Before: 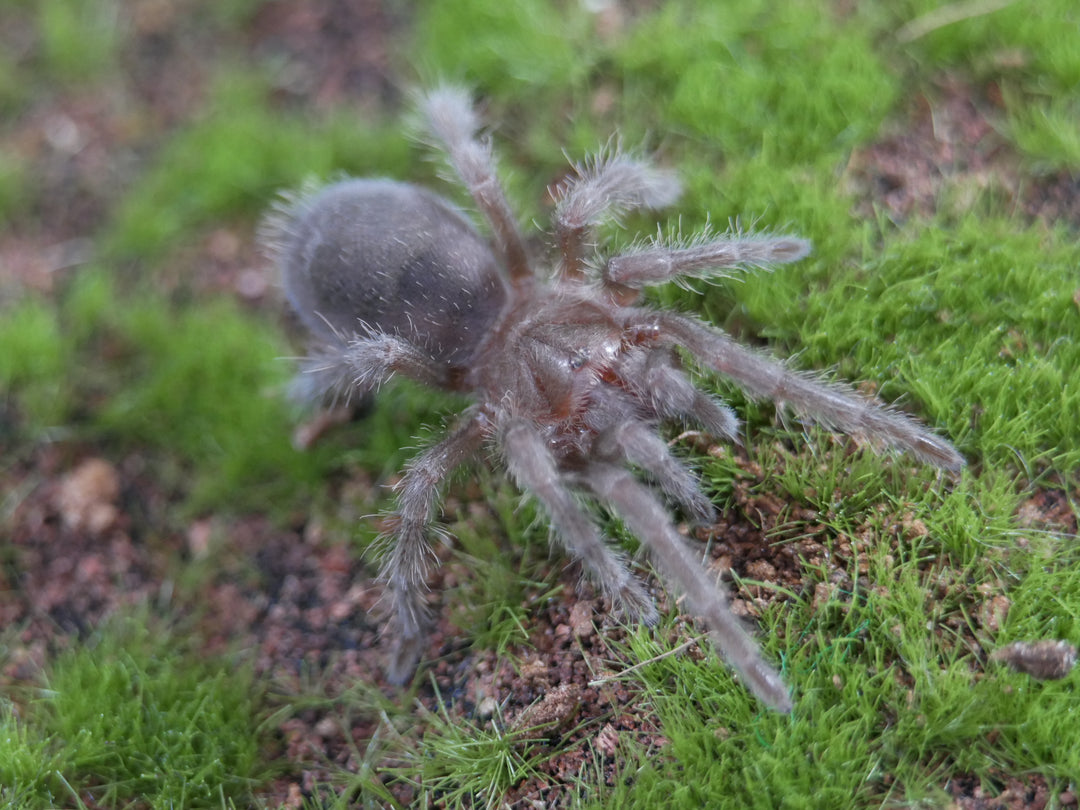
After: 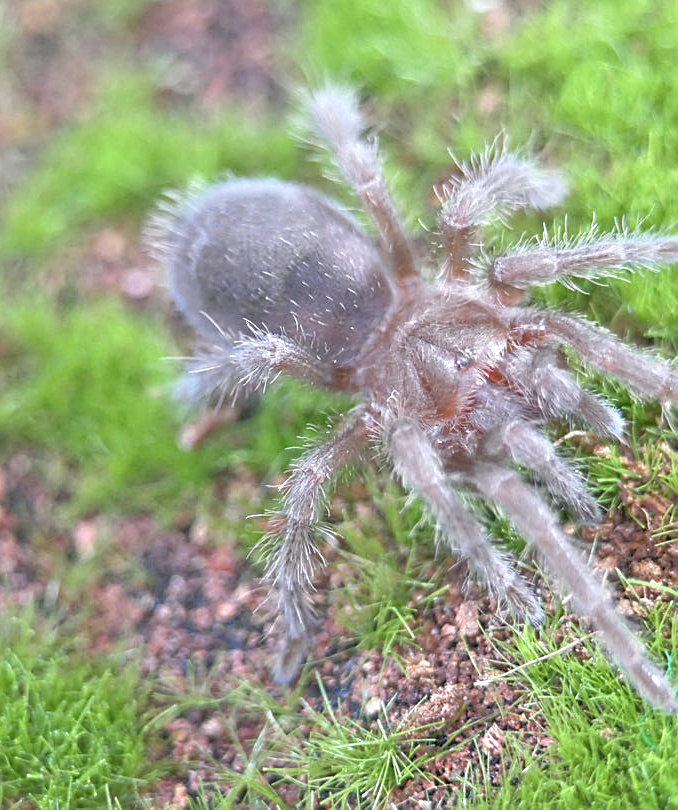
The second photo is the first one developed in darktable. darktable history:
crop: left 10.644%, right 26.528%
sharpen: on, module defaults
exposure: black level correction 0.001, exposure 0.5 EV, compensate exposure bias true, compensate highlight preservation false
tone equalizer: -8 EV 2 EV, -7 EV 2 EV, -6 EV 2 EV, -5 EV 2 EV, -4 EV 2 EV, -3 EV 1.5 EV, -2 EV 1 EV, -1 EV 0.5 EV
